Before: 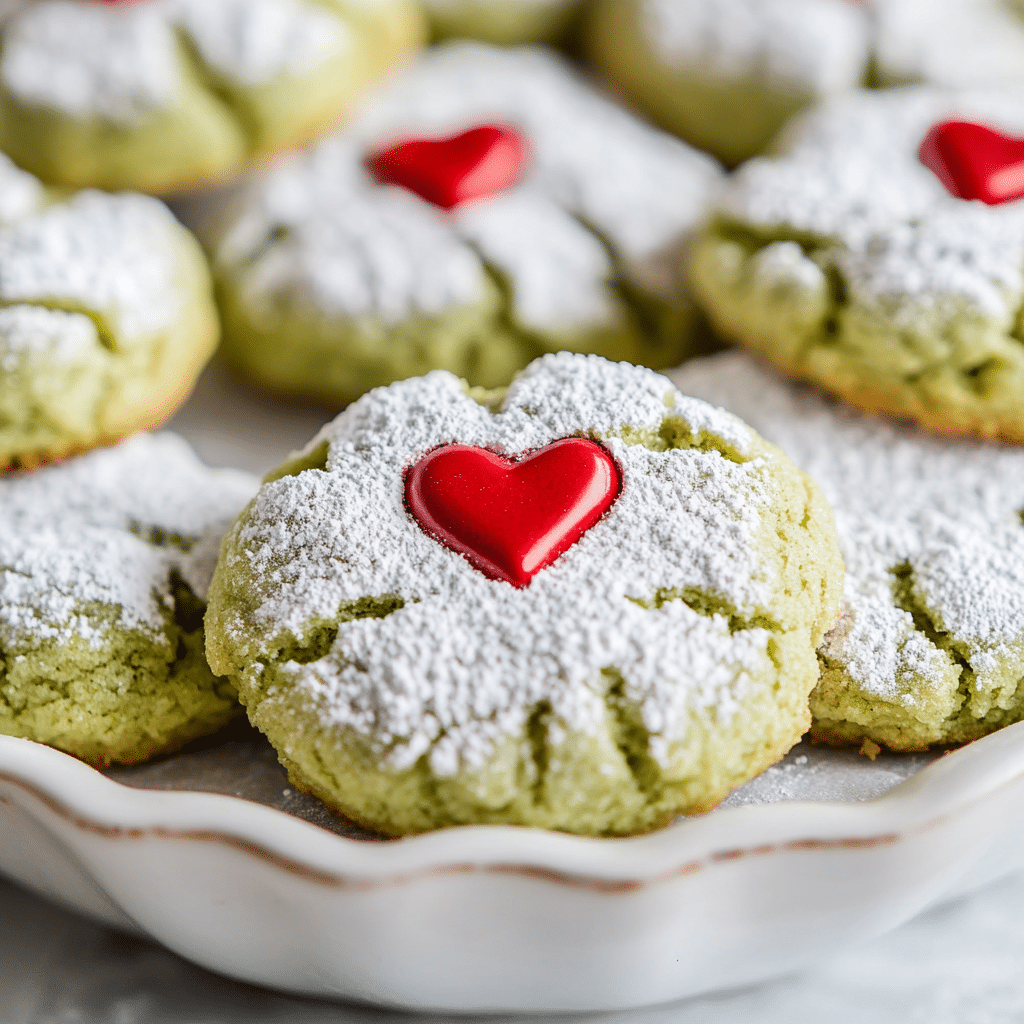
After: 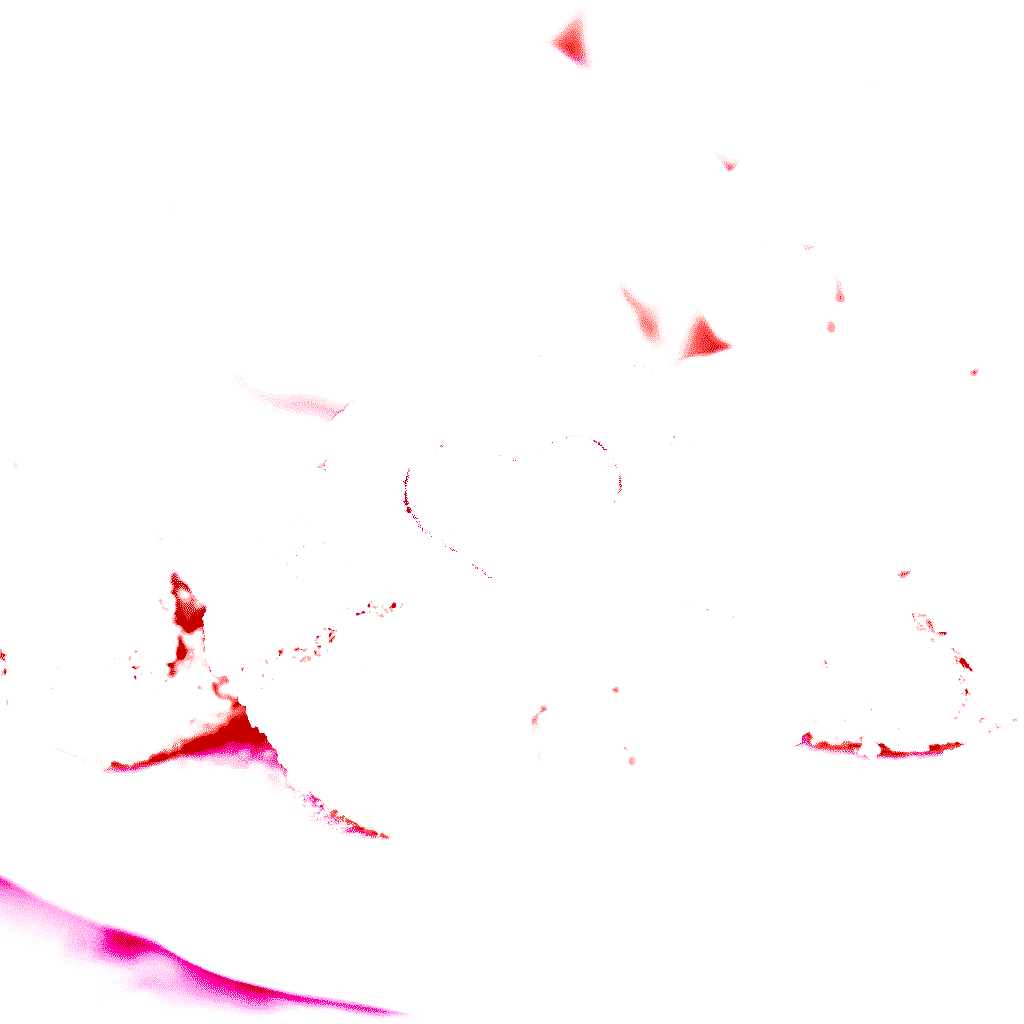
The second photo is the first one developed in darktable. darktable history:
white balance: red 8, blue 8
exposure: compensate highlight preservation false
filmic rgb: black relative exposure -7.75 EV, white relative exposure 4.4 EV, threshold 3 EV, hardness 3.76, latitude 38.11%, contrast 0.966, highlights saturation mix 10%, shadows ↔ highlights balance 4.59%, color science v4 (2020), enable highlight reconstruction true
